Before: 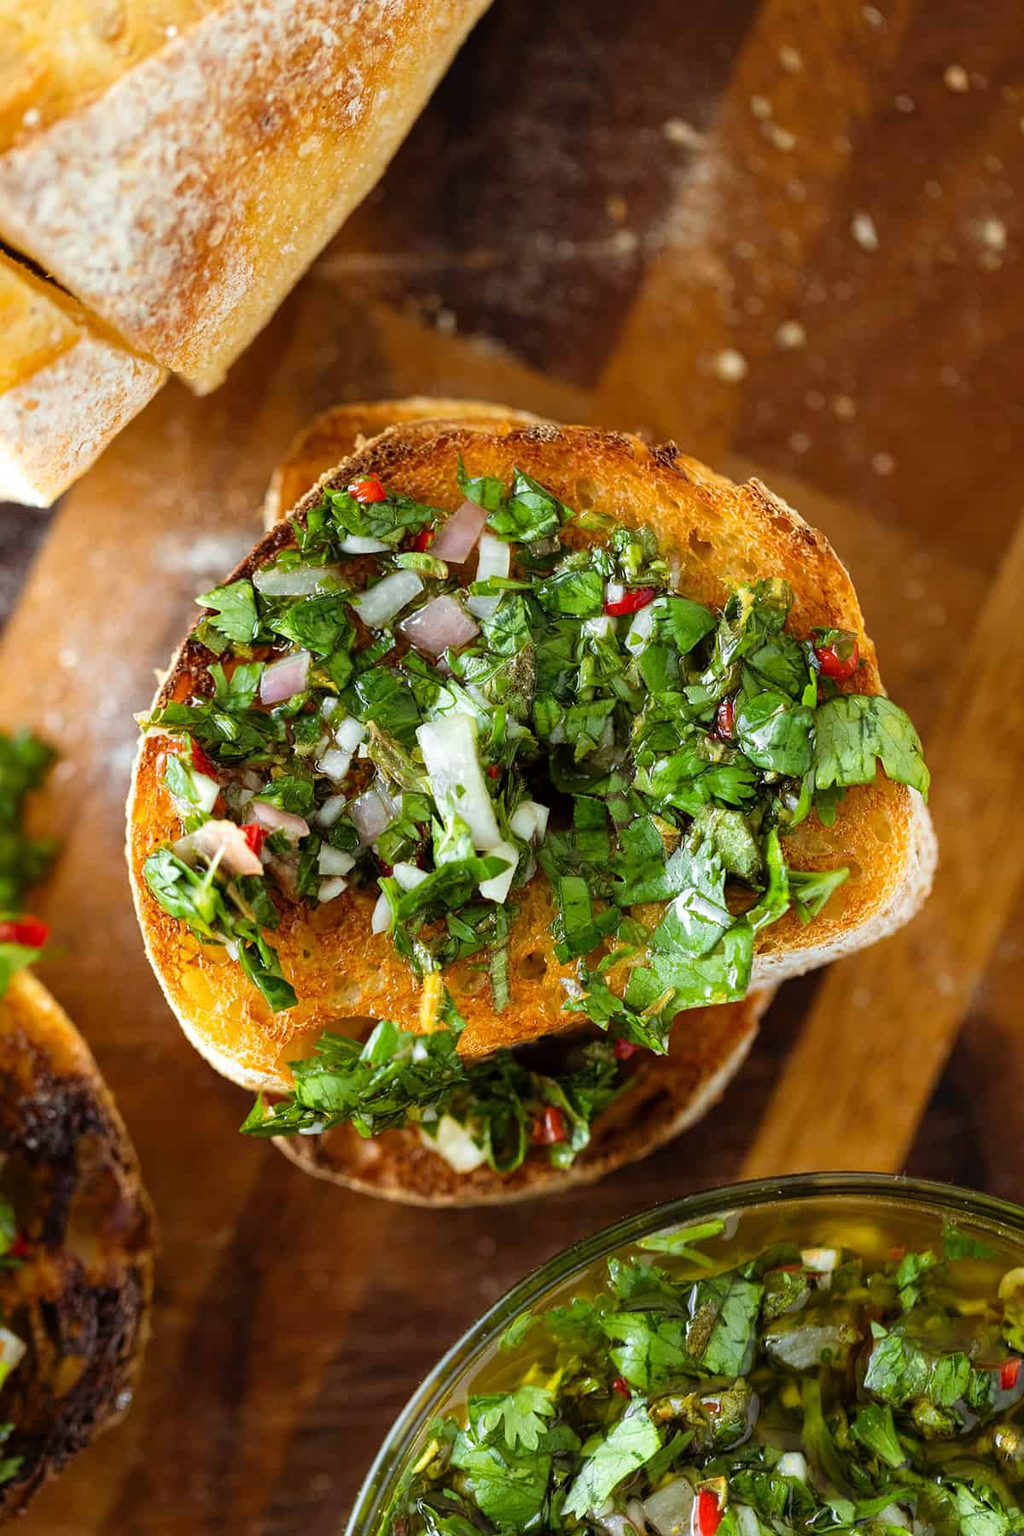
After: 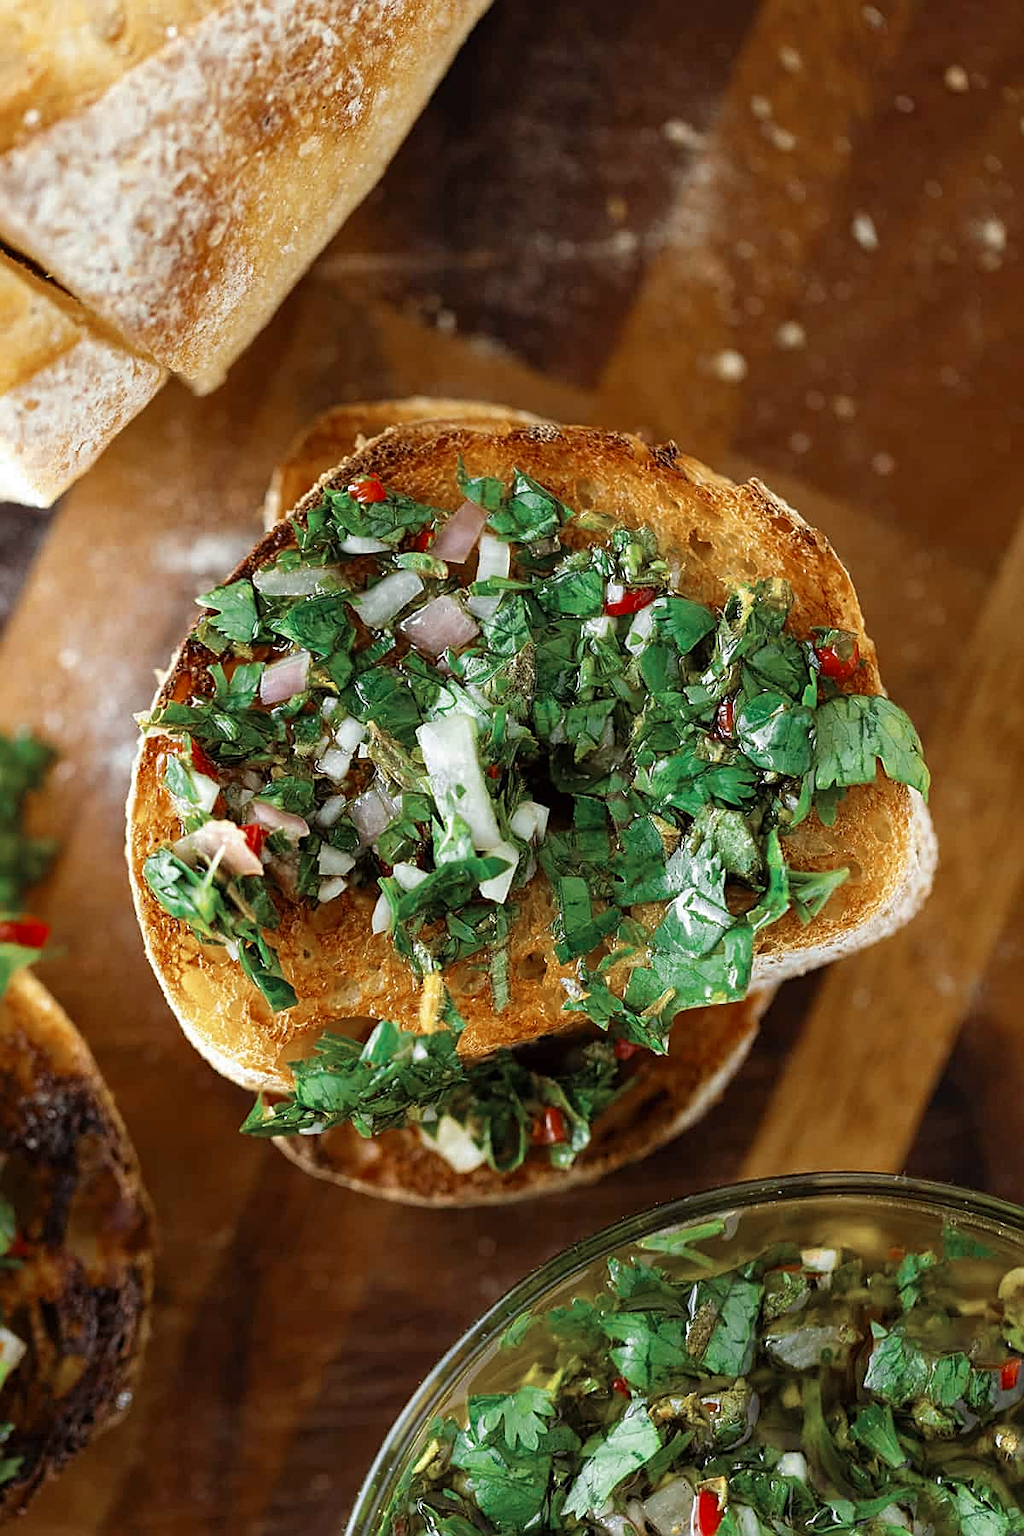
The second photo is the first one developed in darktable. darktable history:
sharpen: on, module defaults
color zones: curves: ch0 [(0, 0.5) (0.125, 0.4) (0.25, 0.5) (0.375, 0.4) (0.5, 0.4) (0.625, 0.35) (0.75, 0.35) (0.875, 0.5)]; ch1 [(0, 0.35) (0.125, 0.45) (0.25, 0.35) (0.375, 0.35) (0.5, 0.35) (0.625, 0.35) (0.75, 0.45) (0.875, 0.35)]; ch2 [(0, 0.6) (0.125, 0.5) (0.25, 0.5) (0.375, 0.6) (0.5, 0.6) (0.625, 0.5) (0.75, 0.5) (0.875, 0.5)]
